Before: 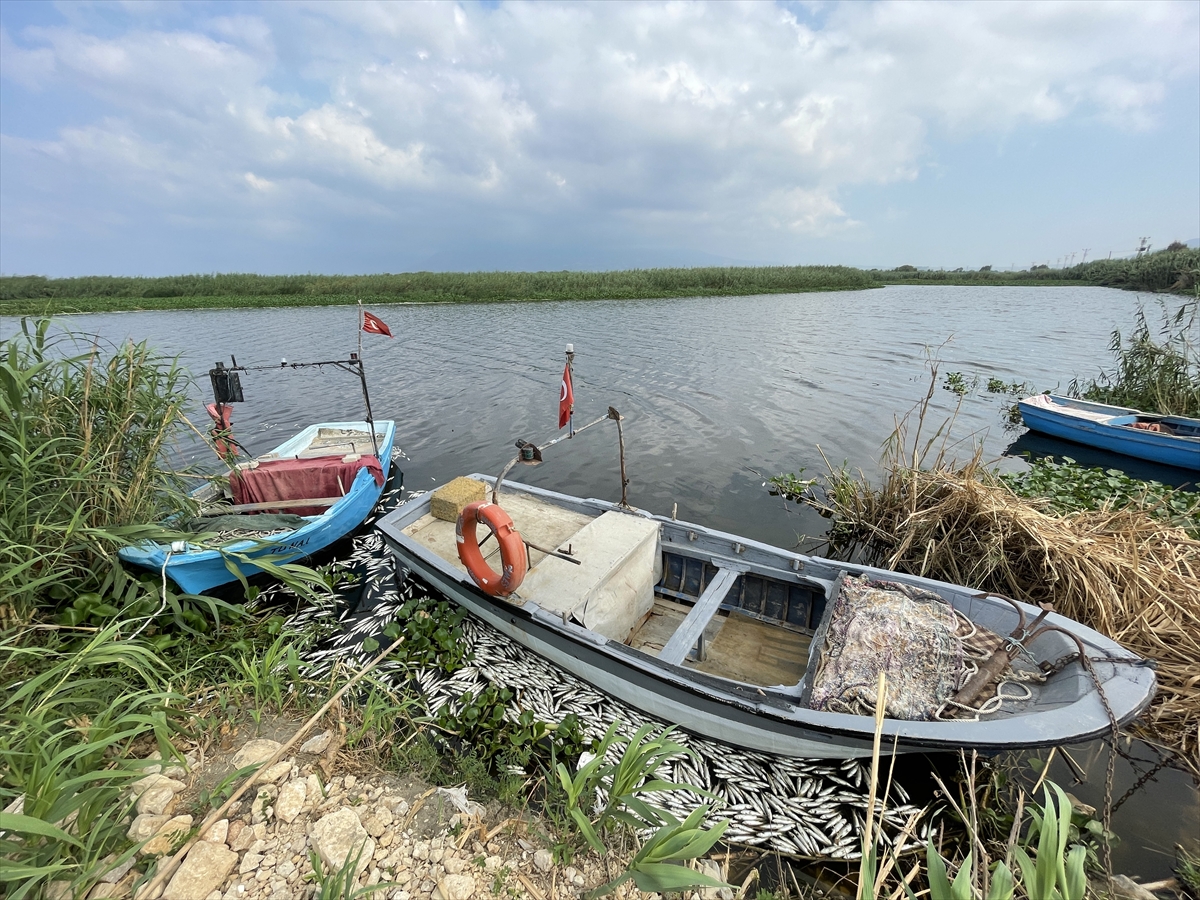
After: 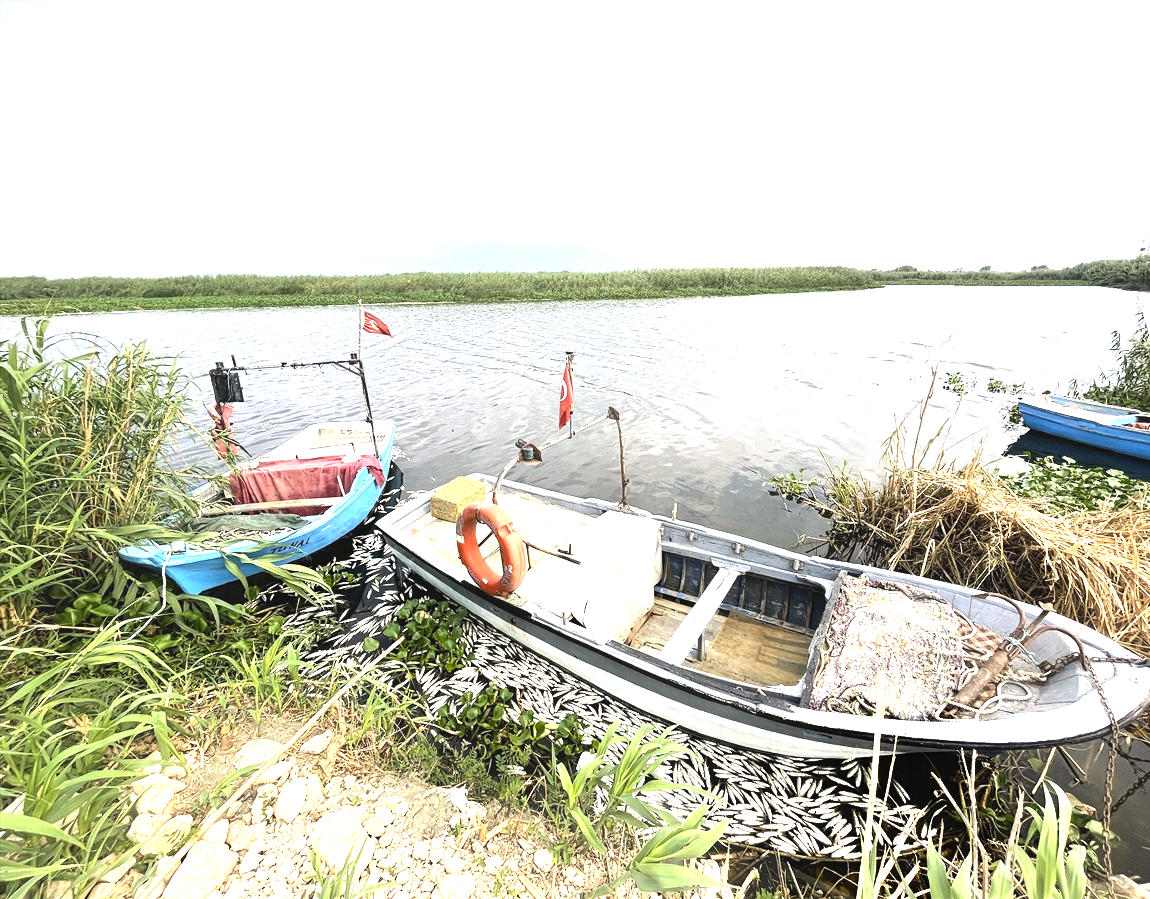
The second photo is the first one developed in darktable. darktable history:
color correction: highlights a* 3.84, highlights b* 5.07
crop: right 4.126%, bottom 0.031%
contrast equalizer: y [[0.439, 0.44, 0.442, 0.457, 0.493, 0.498], [0.5 ×6], [0.5 ×6], [0 ×6], [0 ×6]]
tone equalizer: -8 EV -0.75 EV, -7 EV -0.7 EV, -6 EV -0.6 EV, -5 EV -0.4 EV, -3 EV 0.4 EV, -2 EV 0.6 EV, -1 EV 0.7 EV, +0 EV 0.75 EV, edges refinement/feathering 500, mask exposure compensation -1.57 EV, preserve details no
exposure: exposure 1 EV, compensate highlight preservation false
